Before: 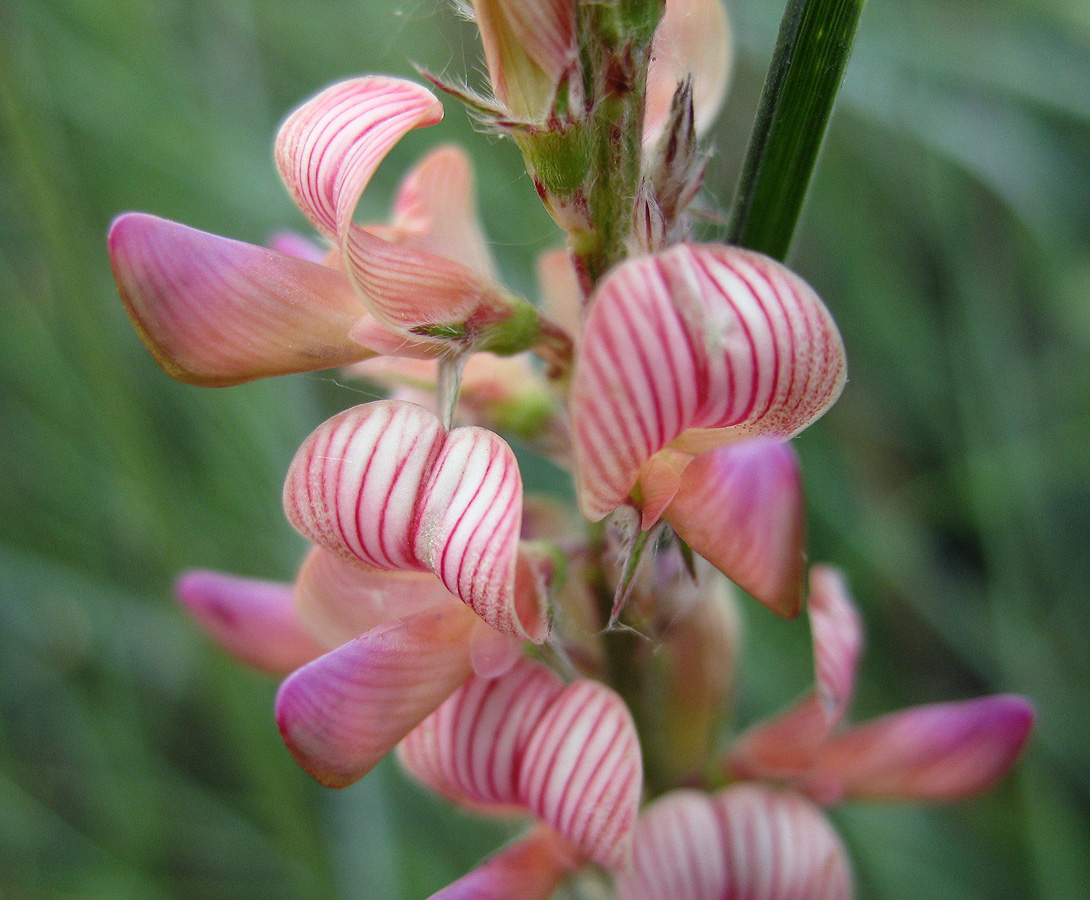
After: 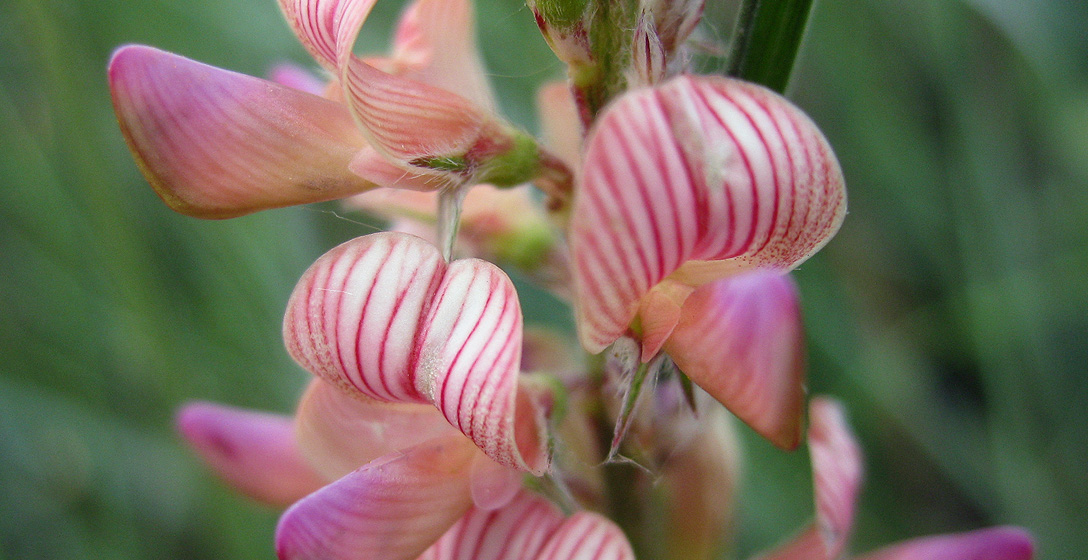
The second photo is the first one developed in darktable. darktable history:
crop: top 18.75%, bottom 18.75%
